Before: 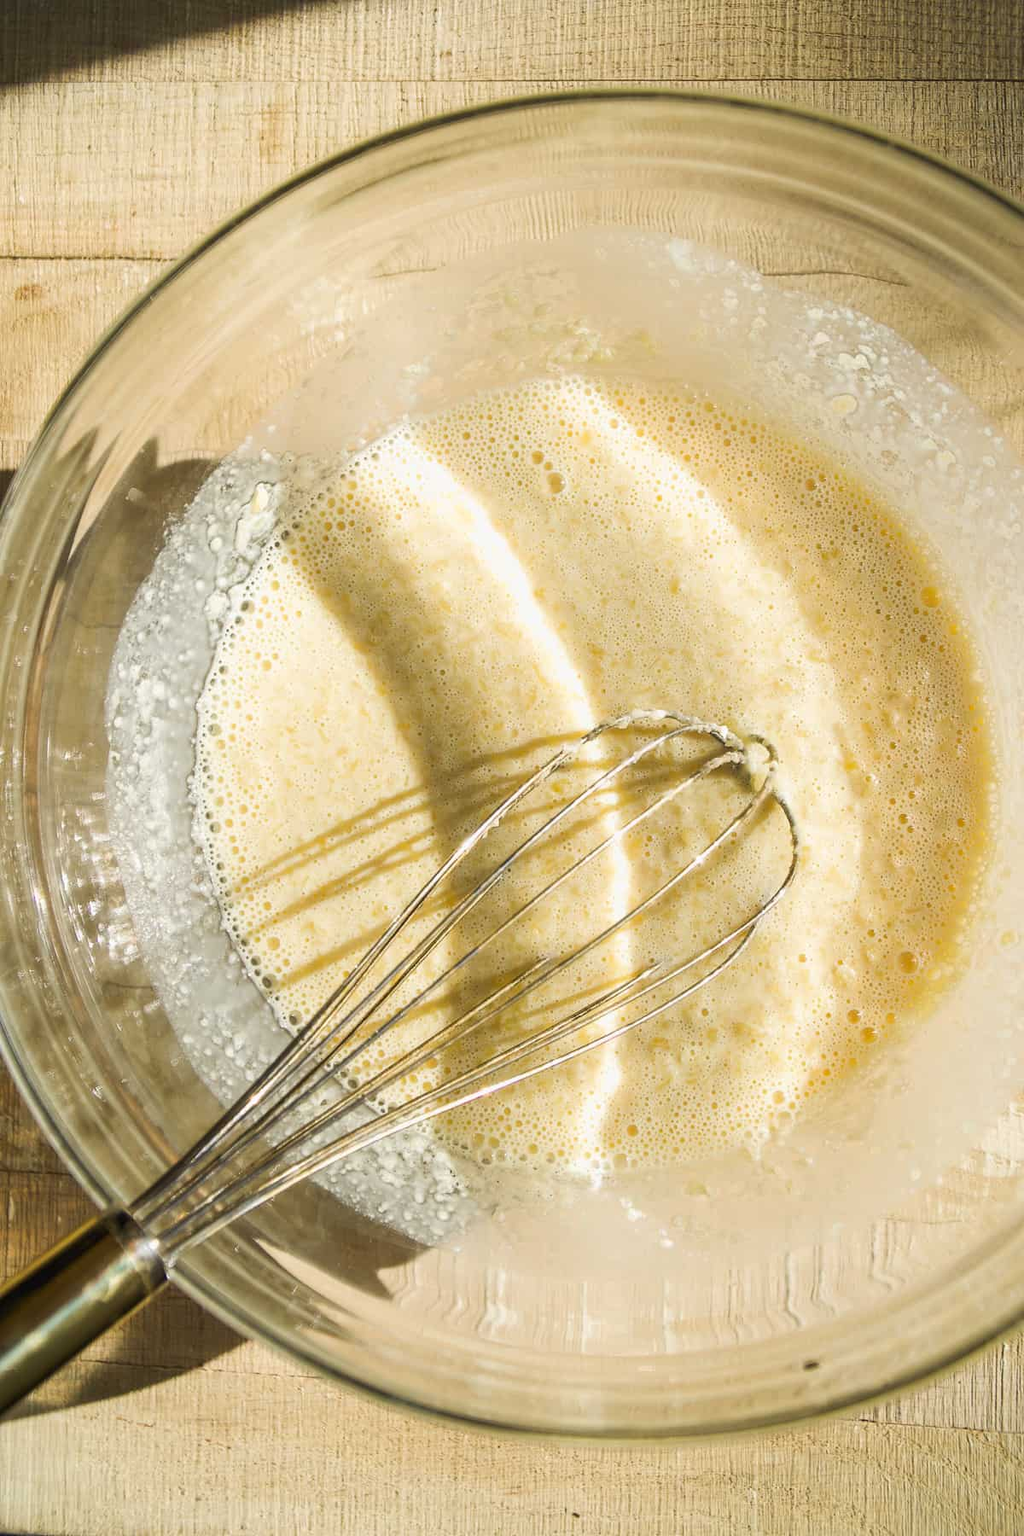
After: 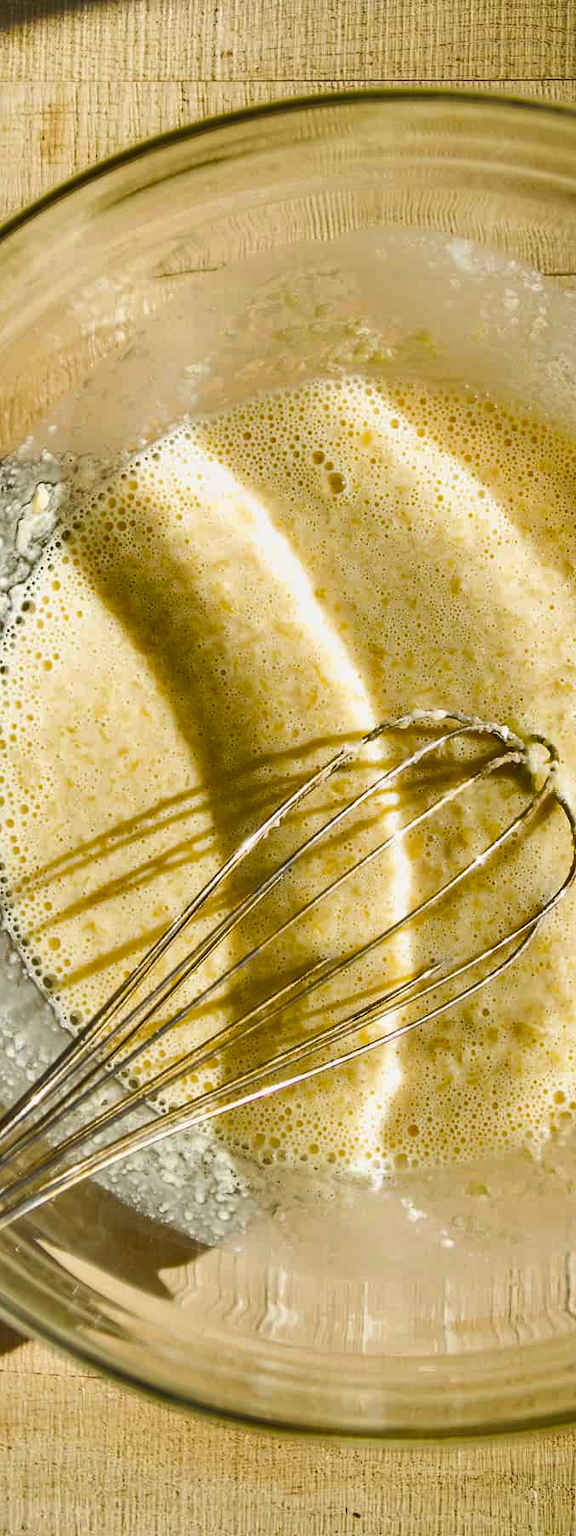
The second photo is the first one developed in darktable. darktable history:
crop: left 21.496%, right 22.254%
color balance rgb: perceptual saturation grading › global saturation 20%, global vibrance 20%
shadows and highlights: shadows 60, highlights -60.23, soften with gaussian
